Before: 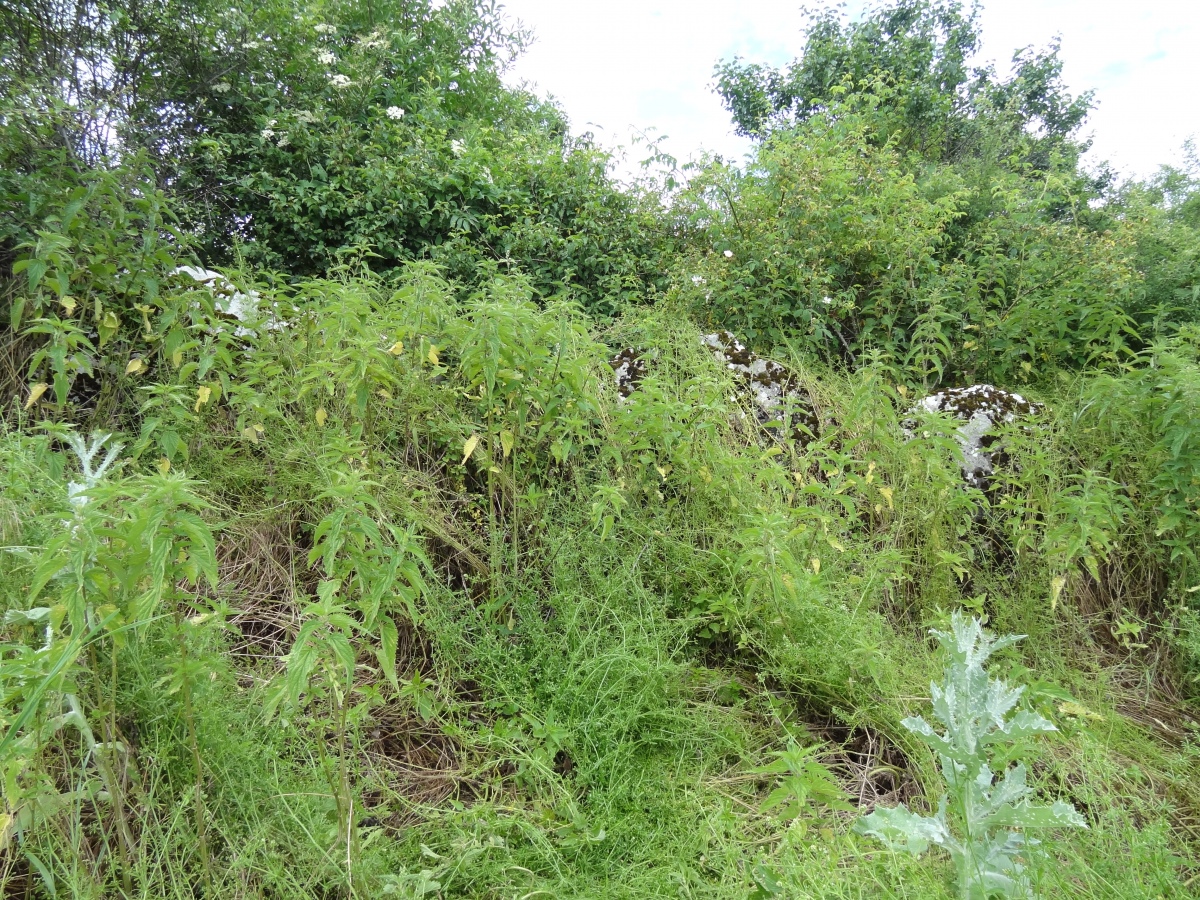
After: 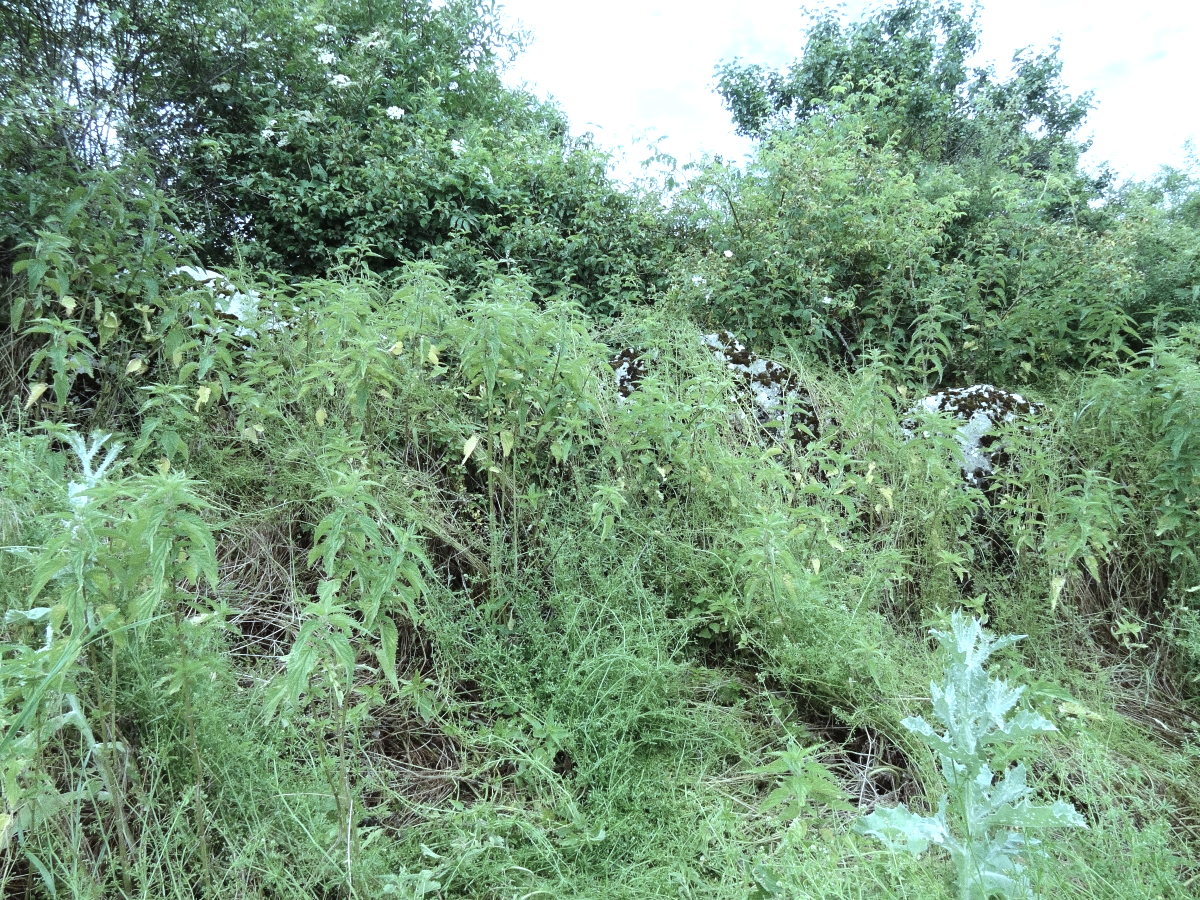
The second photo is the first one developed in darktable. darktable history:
grain: strength 26%
color correction: highlights a* -12.64, highlights b* -18.1, saturation 0.7
tone equalizer: -8 EV -0.417 EV, -7 EV -0.389 EV, -6 EV -0.333 EV, -5 EV -0.222 EV, -3 EV 0.222 EV, -2 EV 0.333 EV, -1 EV 0.389 EV, +0 EV 0.417 EV, edges refinement/feathering 500, mask exposure compensation -1.57 EV, preserve details no
